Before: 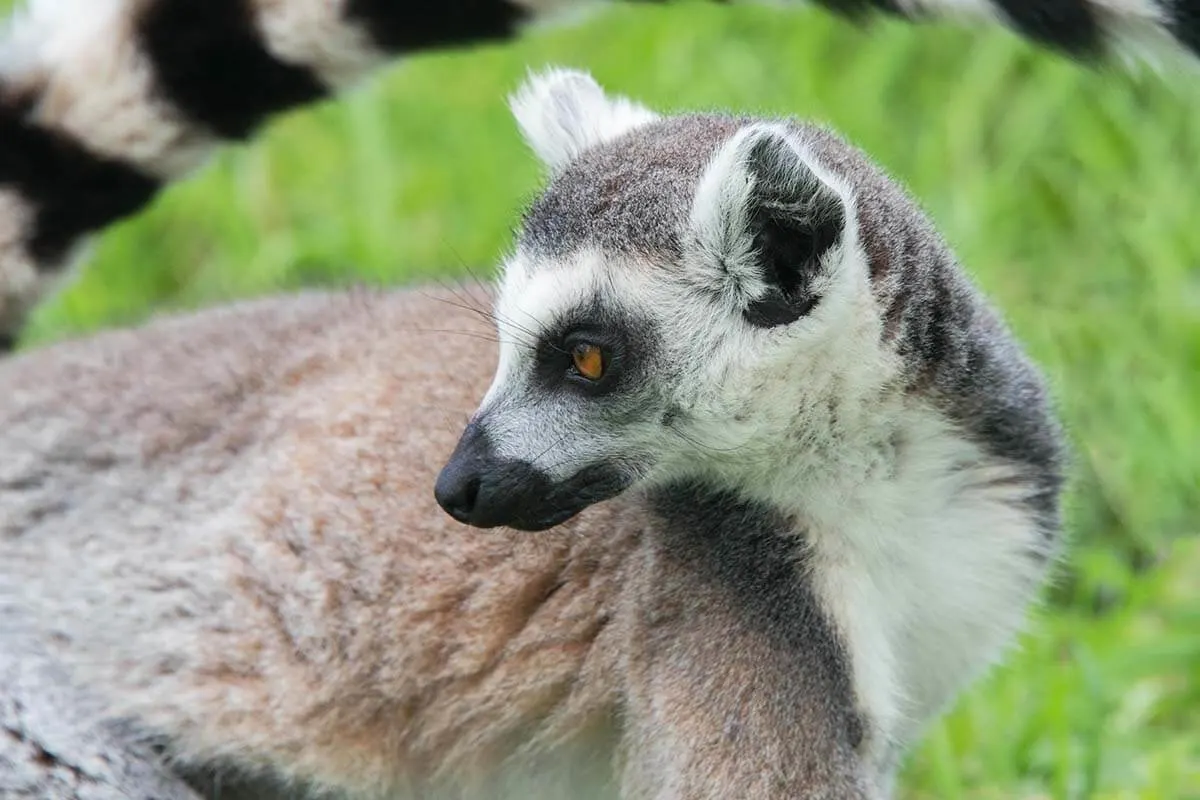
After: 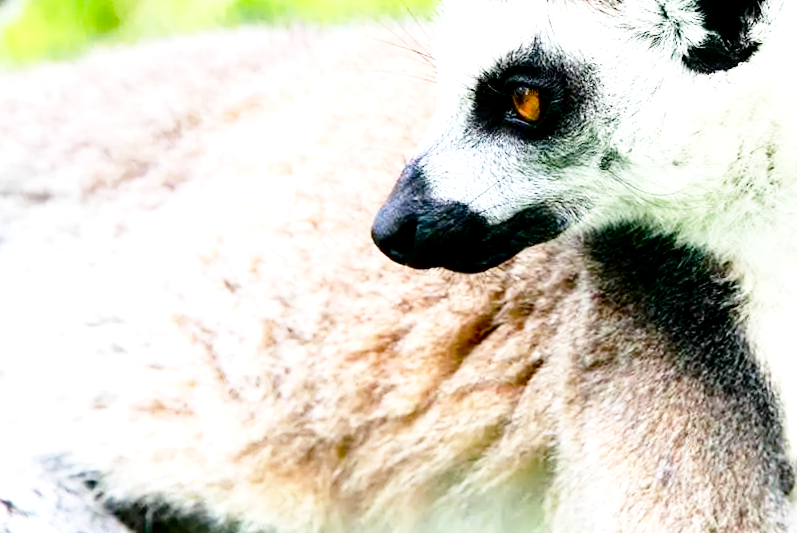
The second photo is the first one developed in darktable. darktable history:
contrast brightness saturation: contrast 0.194, brightness -0.229, saturation 0.11
crop and rotate: angle -0.98°, left 4.057%, top 31.67%, right 27.816%
local contrast: highlights 103%, shadows 101%, detail 119%, midtone range 0.2
base curve: curves: ch0 [(0, 0) (0.028, 0.03) (0.121, 0.232) (0.46, 0.748) (0.859, 0.968) (1, 1)], exposure shift 0.569, preserve colors none
color balance rgb: perceptual saturation grading › global saturation 20%, perceptual saturation grading › highlights -25.729%, perceptual saturation grading › shadows 49.321%, global vibrance 20%
tone equalizer: -8 EV -1.07 EV, -7 EV -1.03 EV, -6 EV -0.86 EV, -5 EV -0.589 EV, -3 EV 0.6 EV, -2 EV 0.855 EV, -1 EV 1.01 EV, +0 EV 1.07 EV, mask exposure compensation -0.492 EV
